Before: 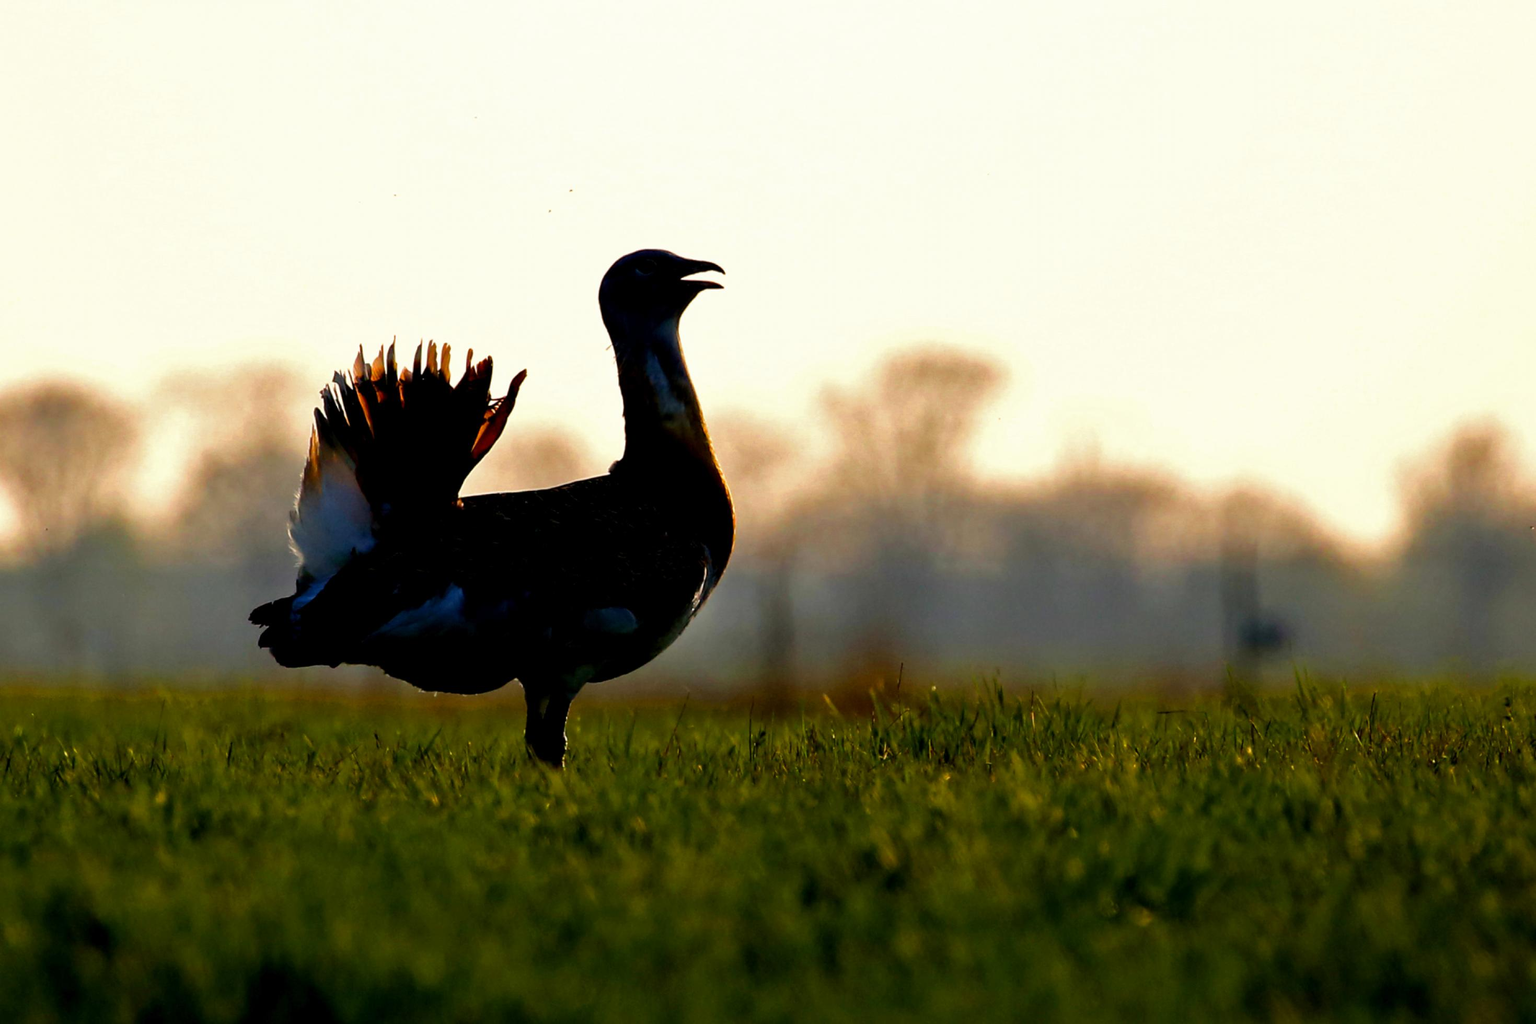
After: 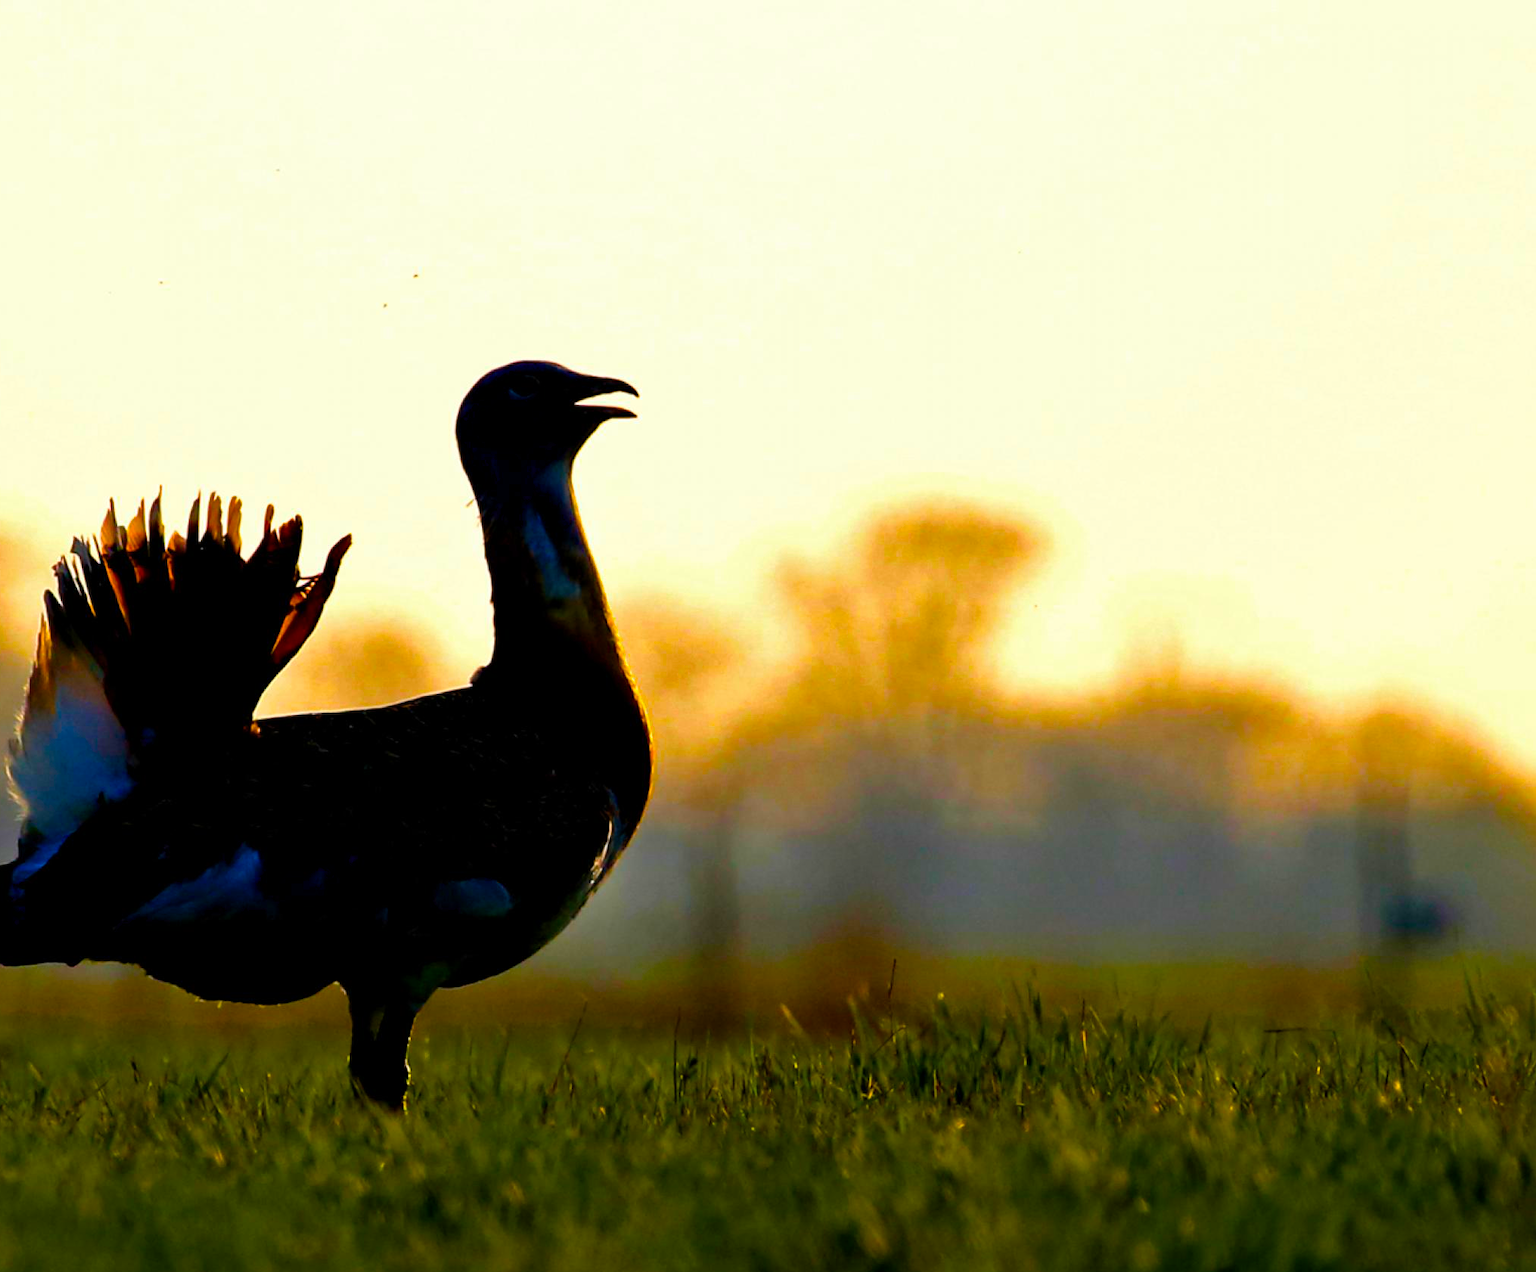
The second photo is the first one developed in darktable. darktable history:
color balance rgb: power › hue 60.3°, linear chroma grading › global chroma 39.744%, perceptual saturation grading › global saturation 17.199%, global vibrance 41.284%
crop: left 18.501%, right 12.363%, bottom 14.126%
